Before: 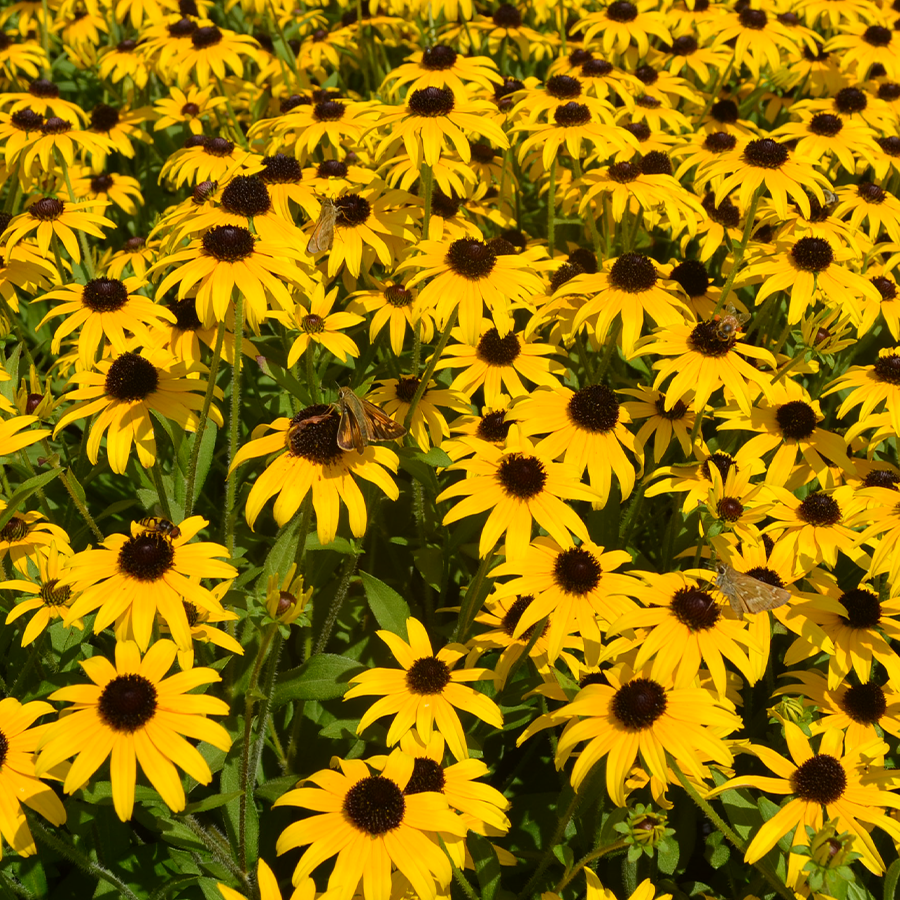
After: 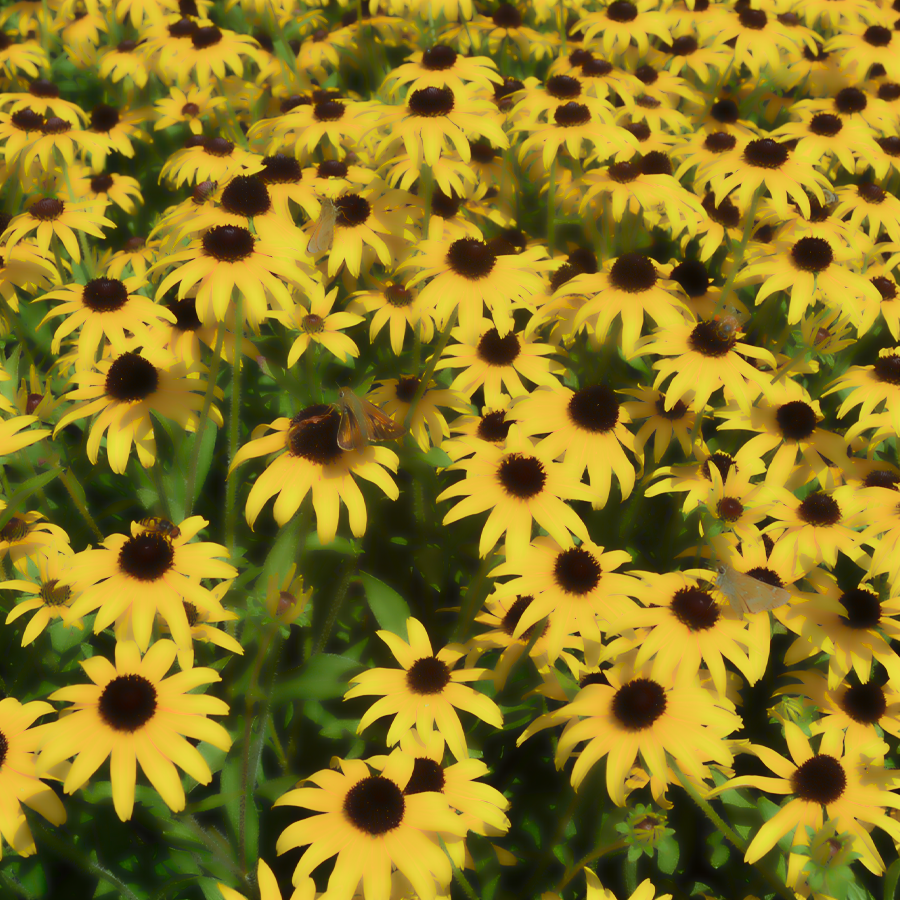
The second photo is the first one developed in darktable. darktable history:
color correction: highlights a* -11.71, highlights b* -15.58
lowpass: radius 4, soften with bilateral filter, unbound 0
